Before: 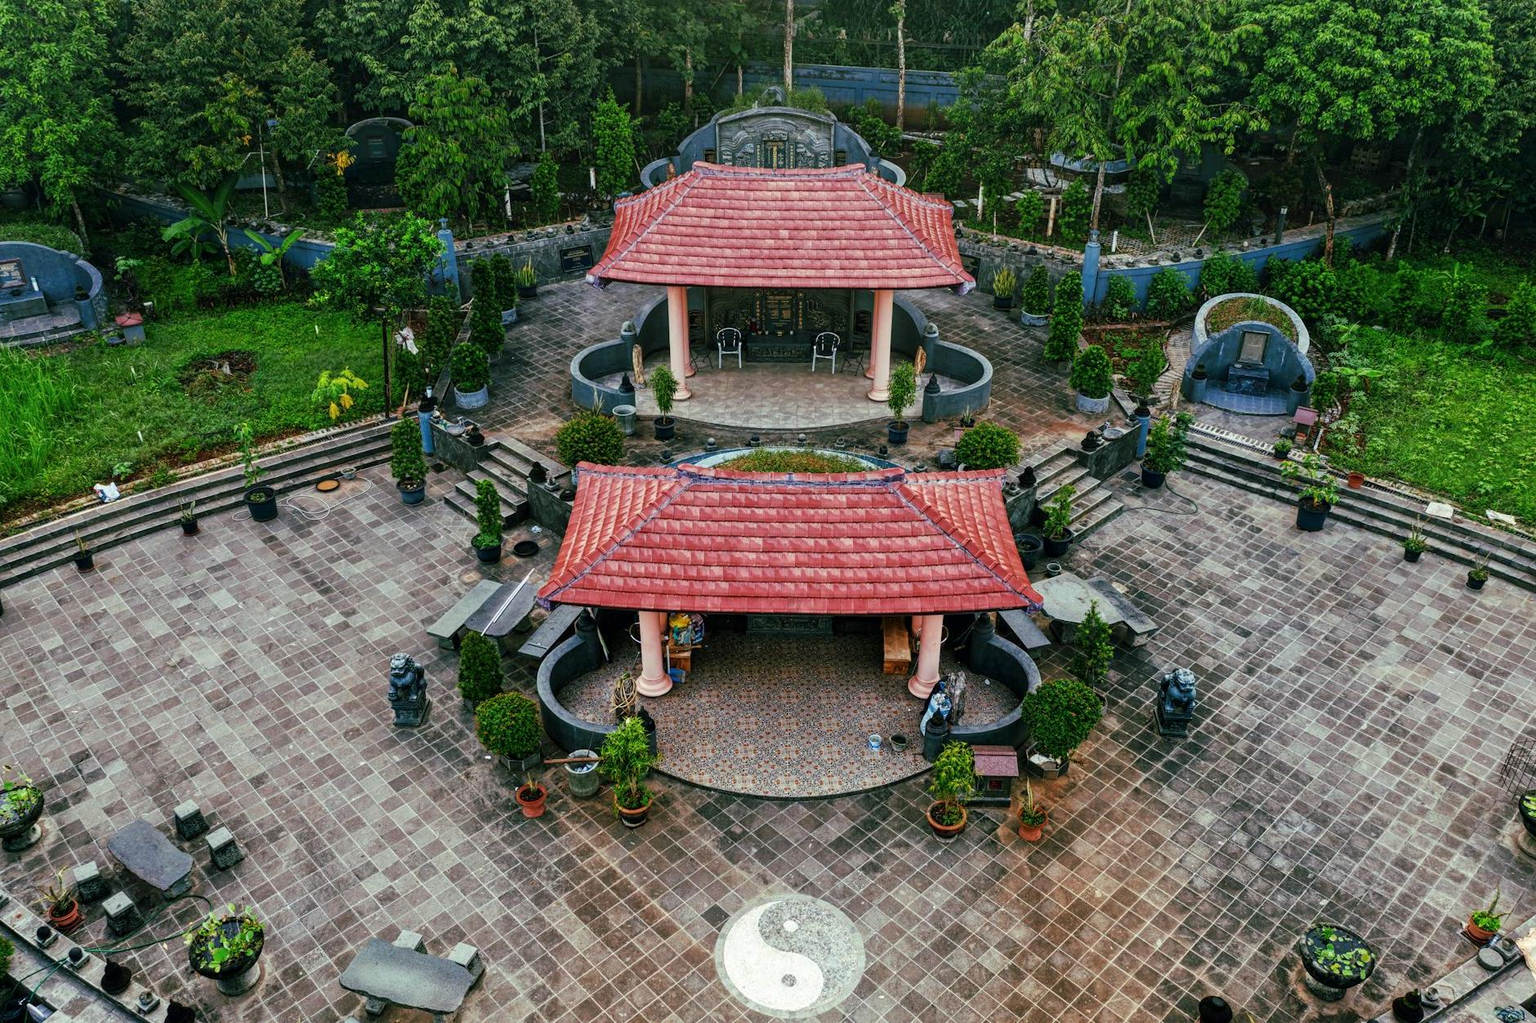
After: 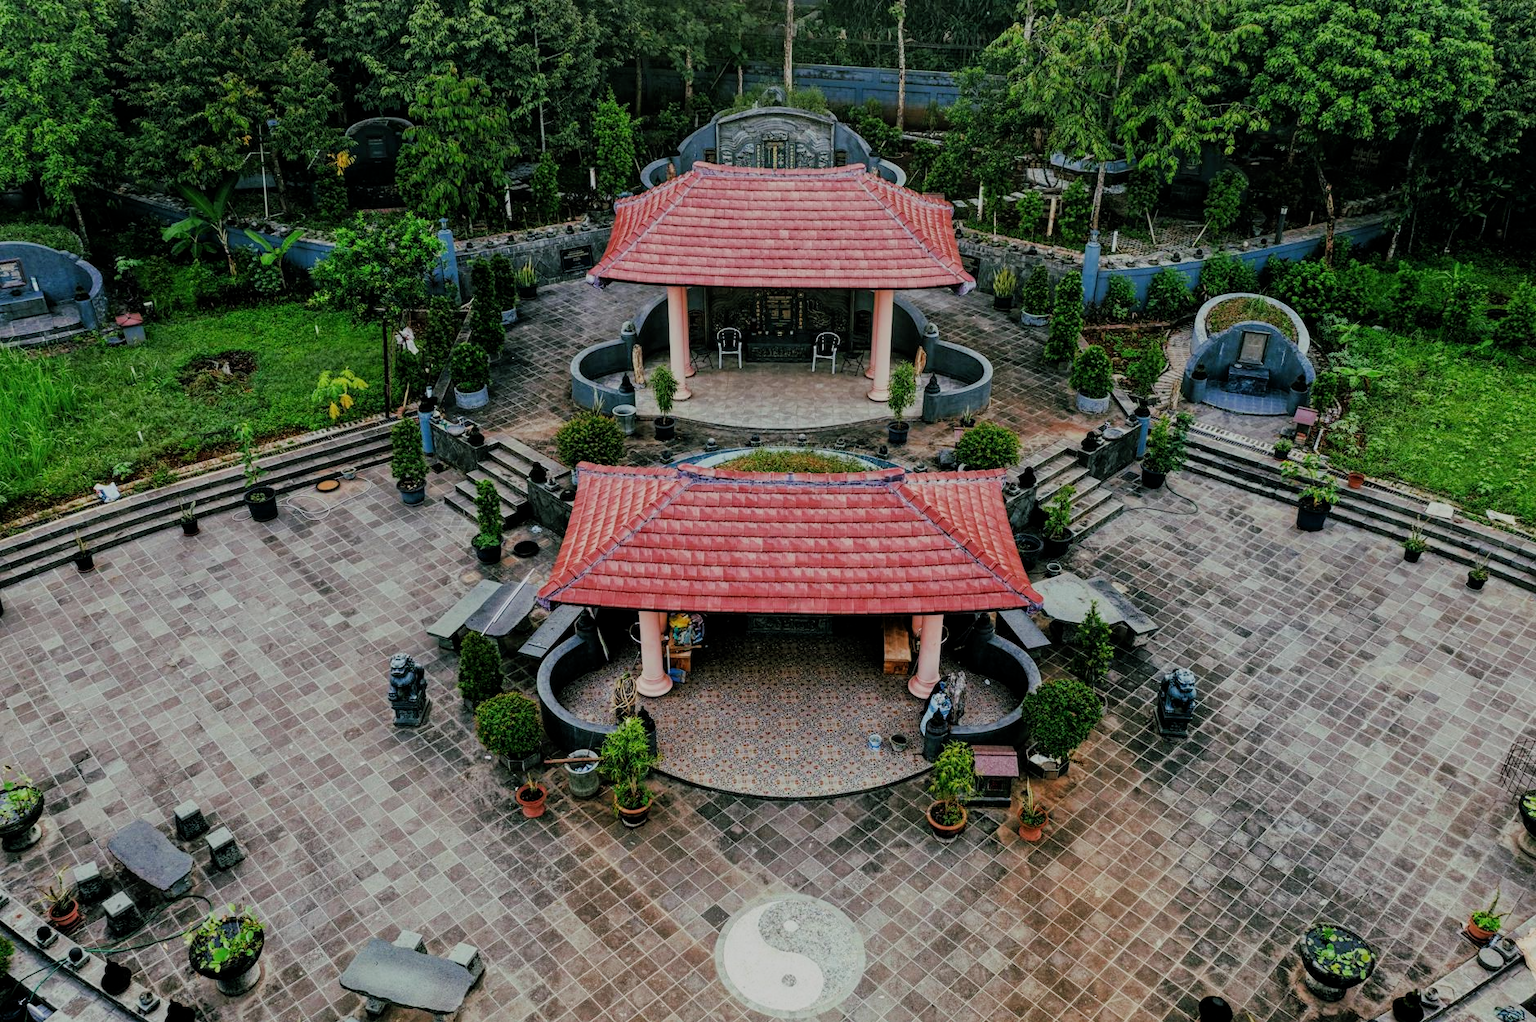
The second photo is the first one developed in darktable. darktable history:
filmic rgb: middle gray luminance 30%, black relative exposure -9.04 EV, white relative exposure 7 EV, target black luminance 0%, hardness 2.91, latitude 2.64%, contrast 0.96, highlights saturation mix 5.31%, shadows ↔ highlights balance 11.39%
